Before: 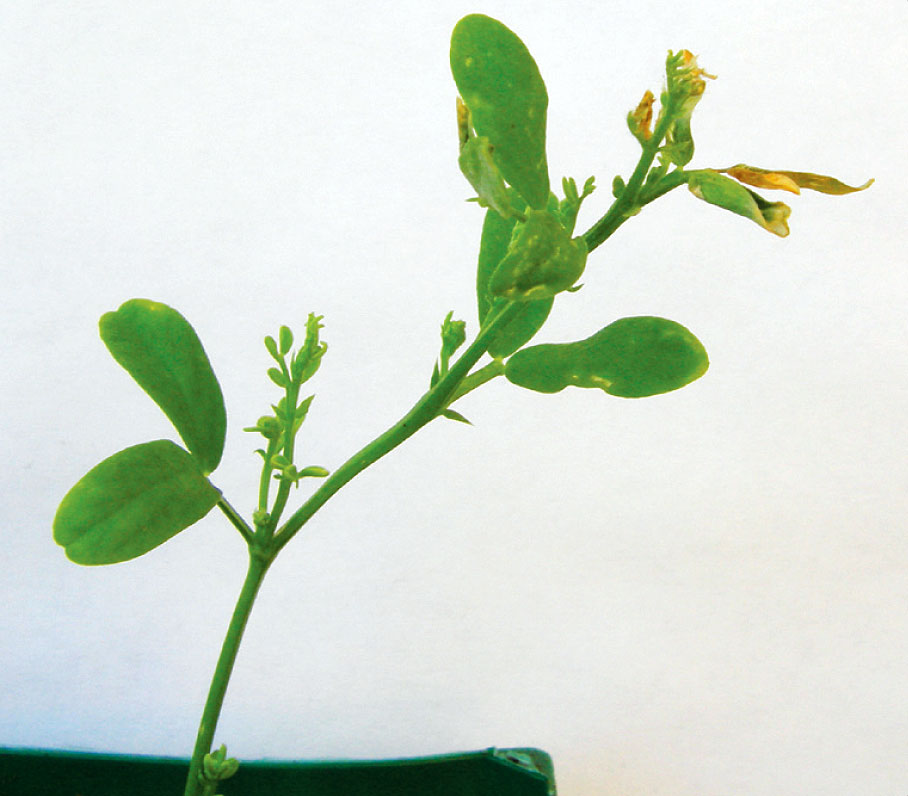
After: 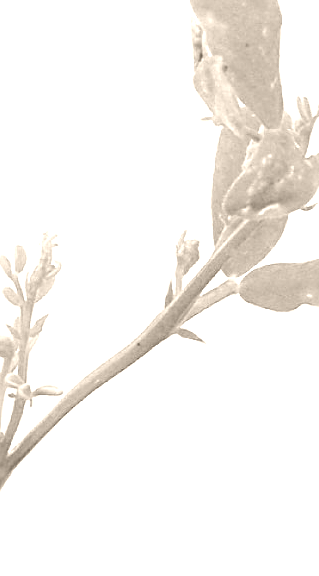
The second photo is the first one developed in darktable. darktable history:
crop and rotate: left 29.476%, top 10.214%, right 35.32%, bottom 17.333%
sharpen: radius 2.767
colorize: hue 34.49°, saturation 35.33%, source mix 100%, version 1
